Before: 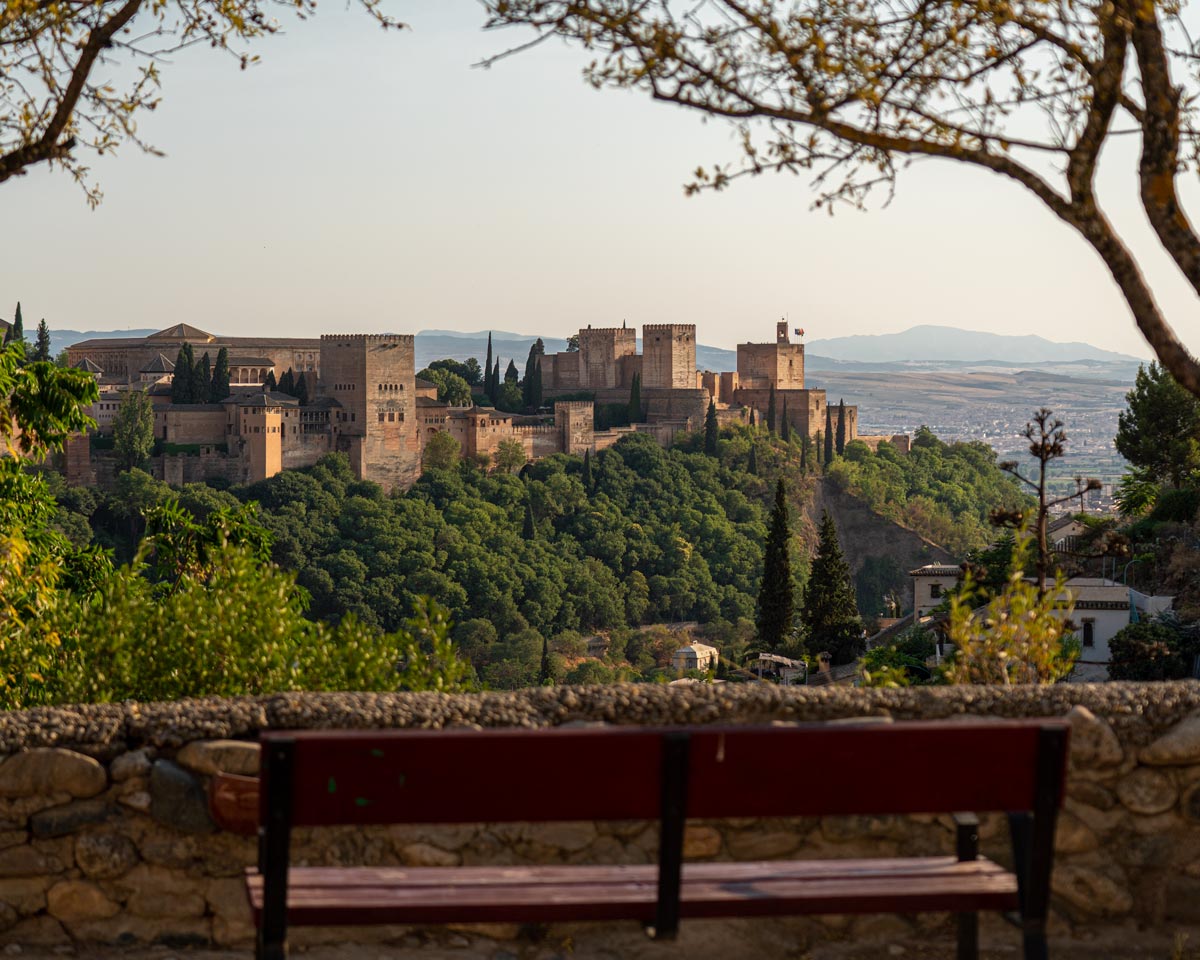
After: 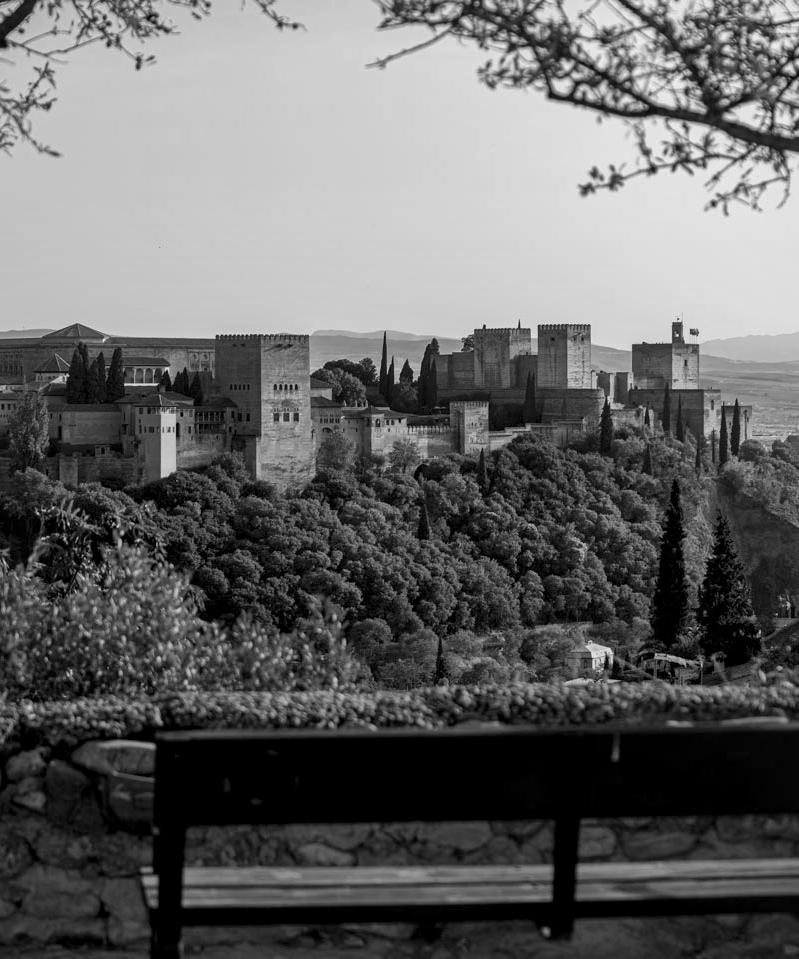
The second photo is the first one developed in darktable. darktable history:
crop and rotate: left 8.786%, right 24.548%
local contrast: mode bilateral grid, contrast 25, coarseness 60, detail 151%, midtone range 0.2
monochrome: a -74.22, b 78.2
